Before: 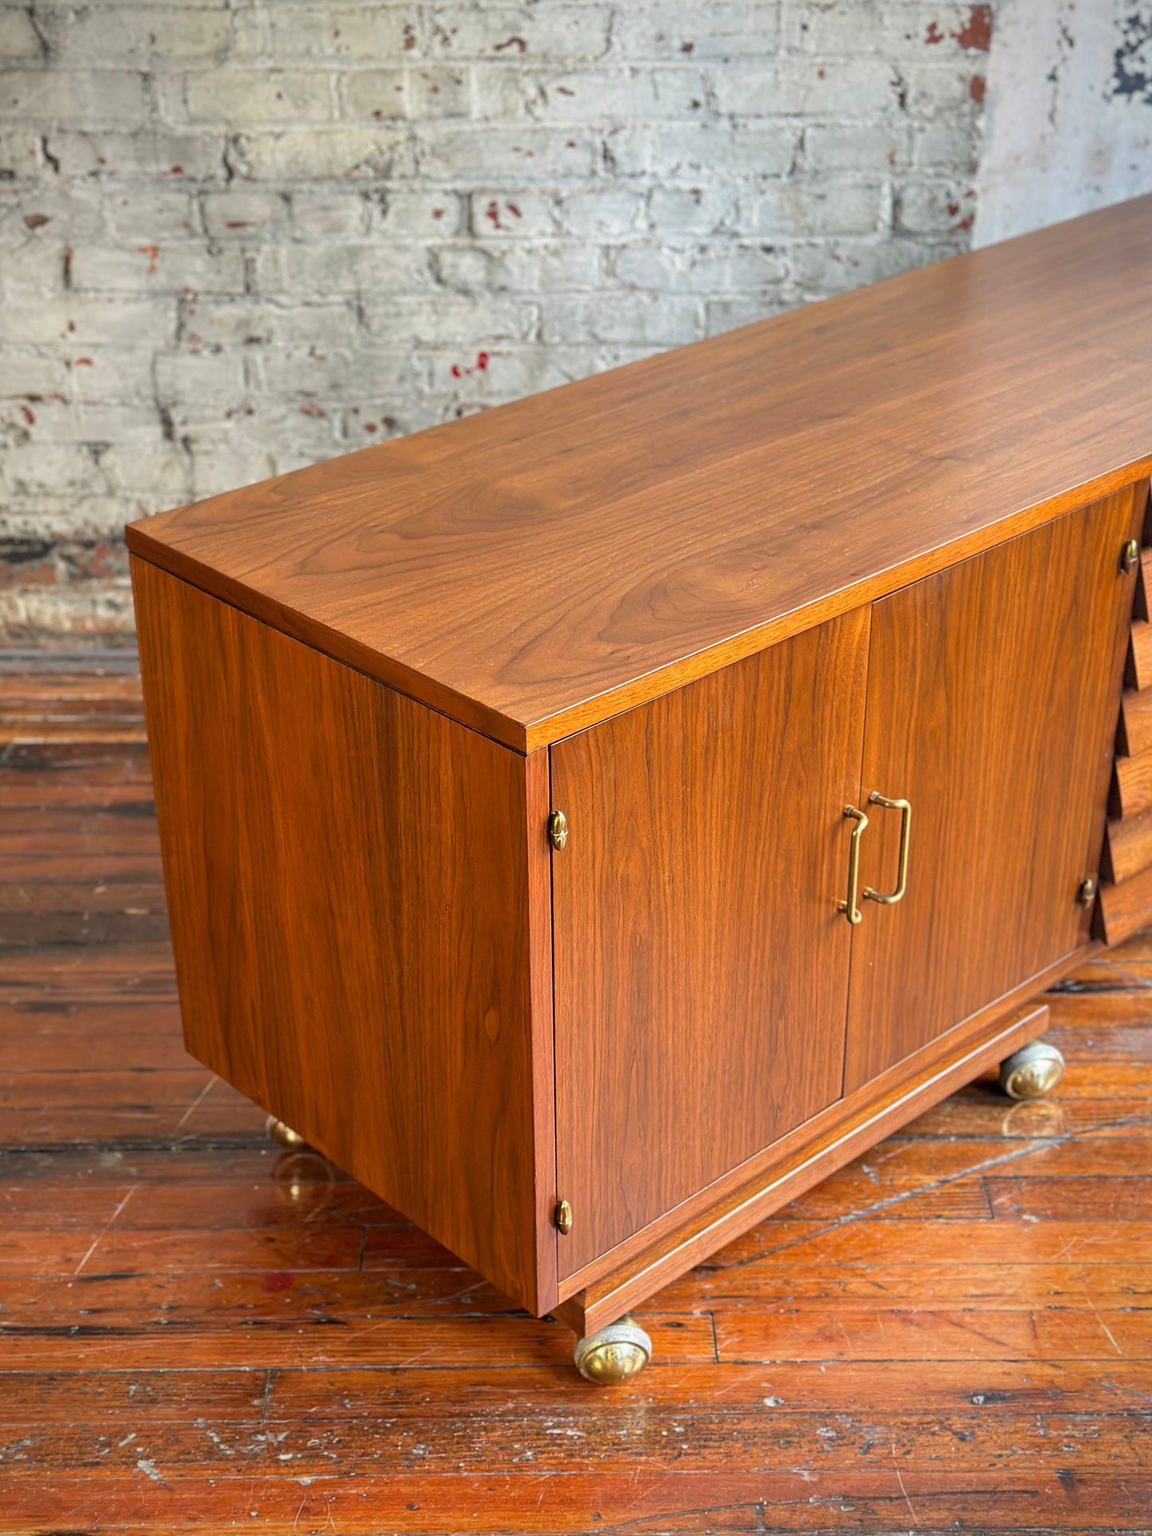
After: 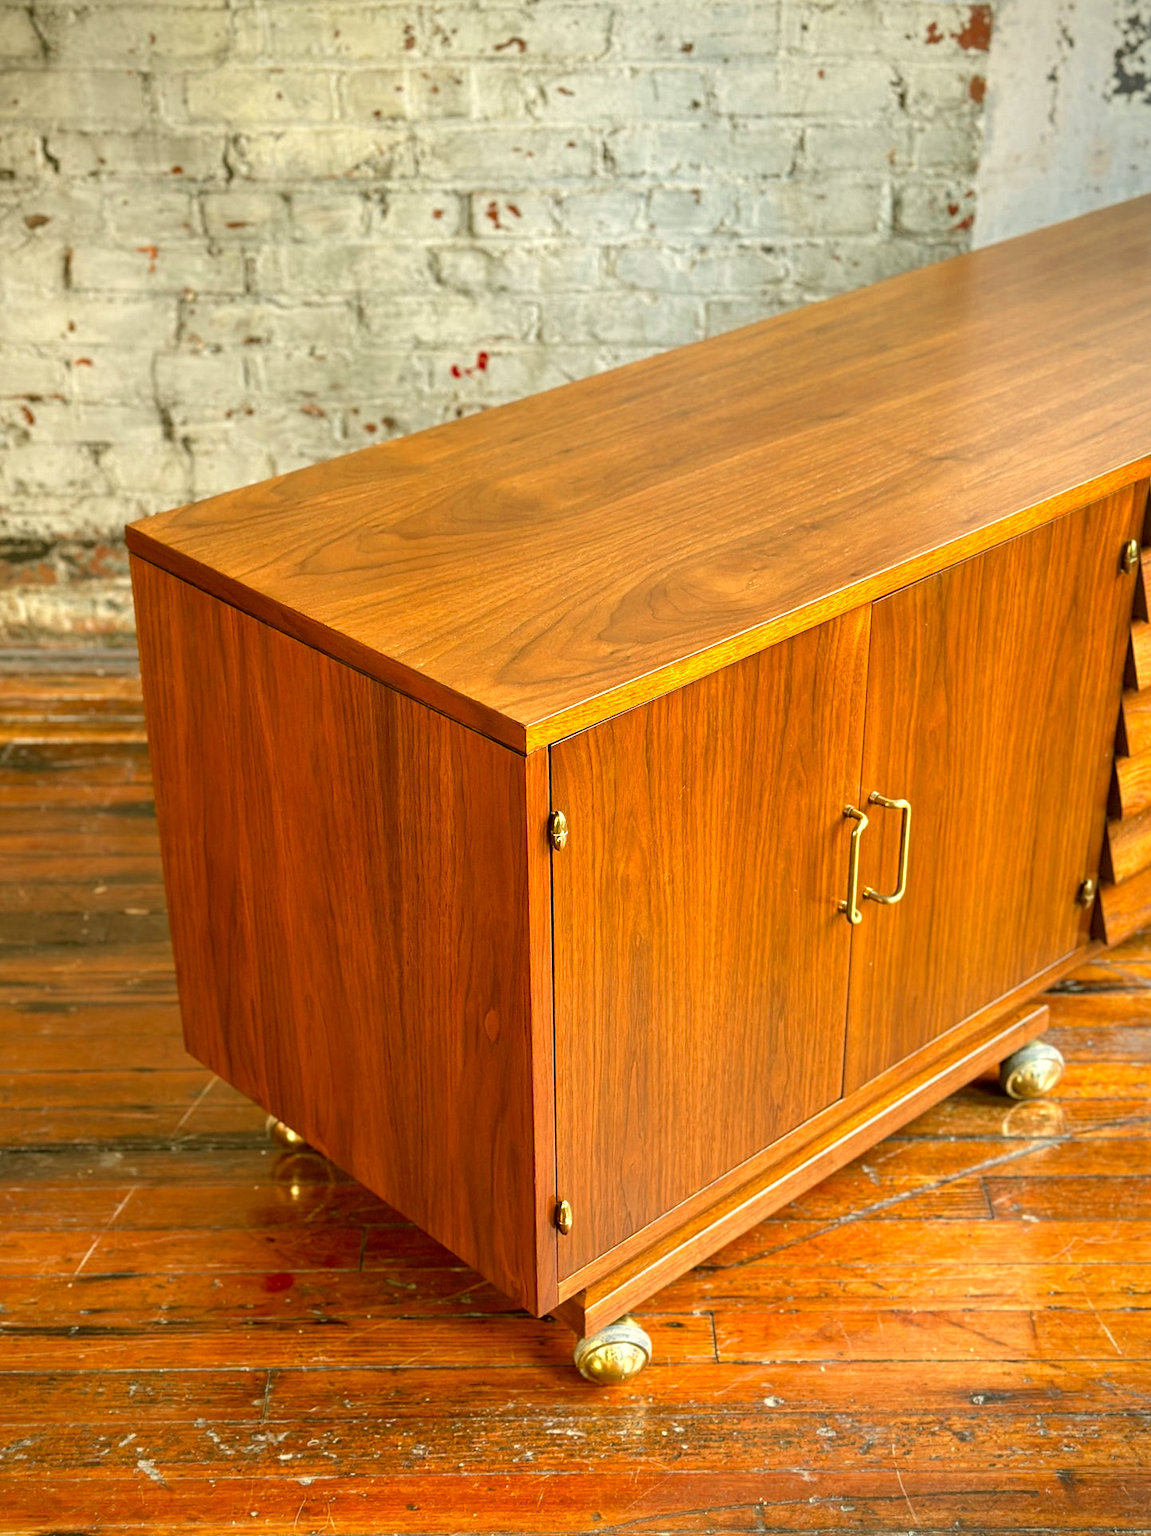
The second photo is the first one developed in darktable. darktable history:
color correction: highlights a* -1.43, highlights b* 10.12, shadows a* 0.395, shadows b* 19.35
color zones: curves: ch0 [(0.004, 0.305) (0.261, 0.623) (0.389, 0.399) (0.708, 0.571) (0.947, 0.34)]; ch1 [(0.025, 0.645) (0.229, 0.584) (0.326, 0.551) (0.484, 0.262) (0.757, 0.643)]
